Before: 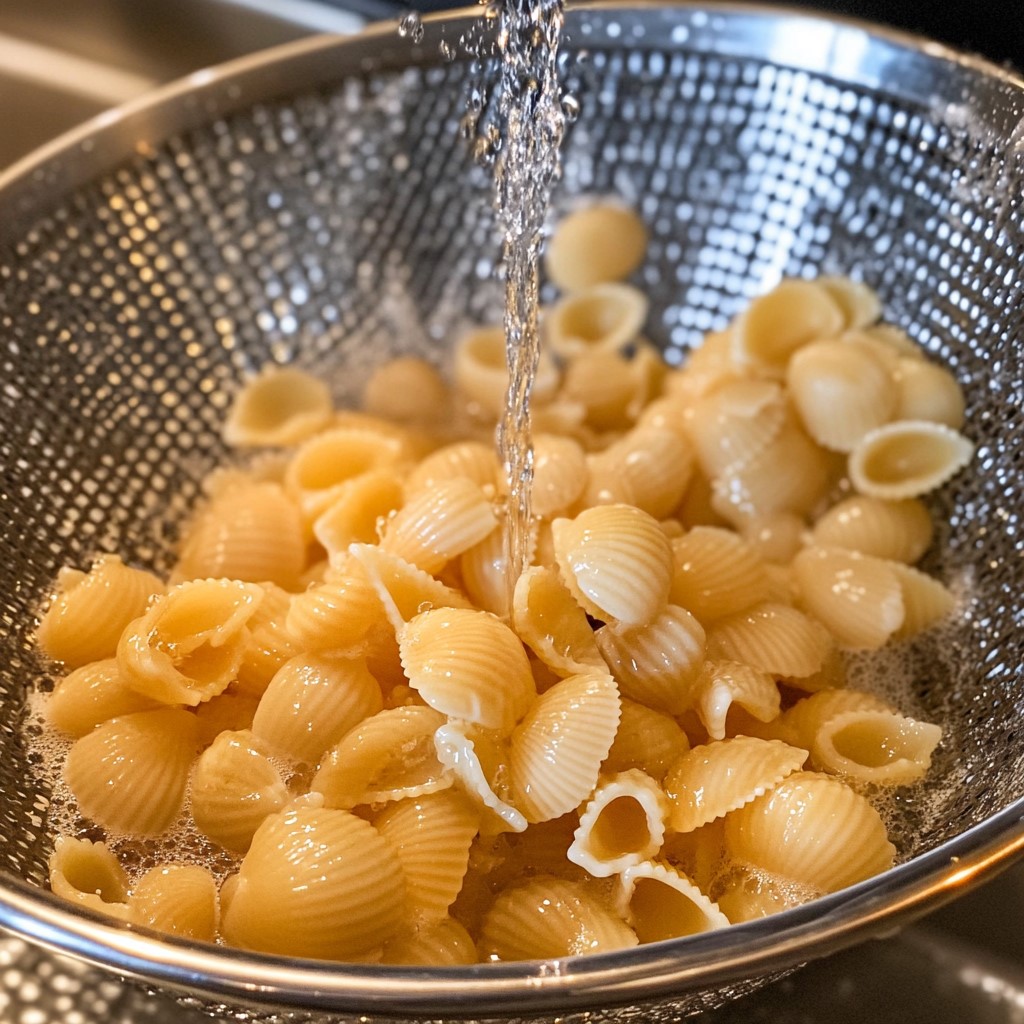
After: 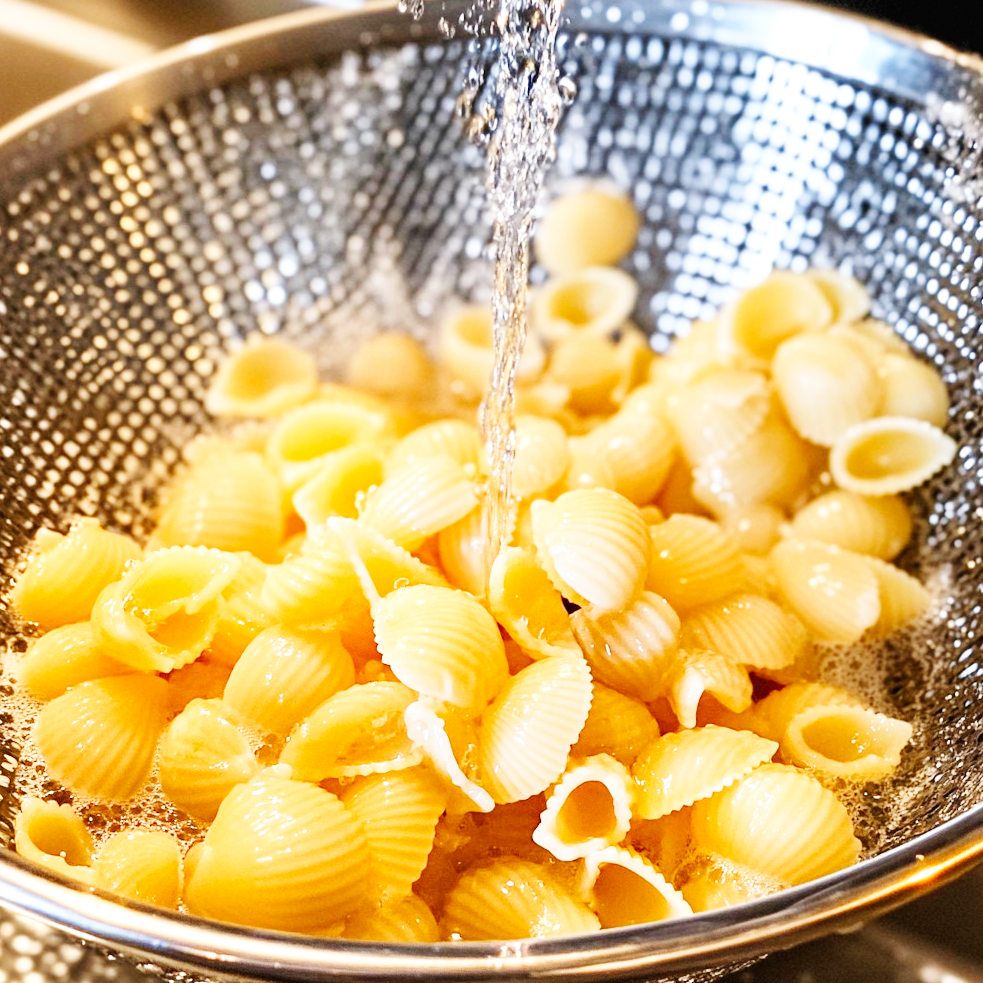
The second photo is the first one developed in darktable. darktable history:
crop and rotate: angle -2.38°
contrast equalizer: y [[0.5 ×6], [0.5 ×6], [0.5, 0.5, 0.501, 0.545, 0.707, 0.863], [0 ×6], [0 ×6]]
base curve: curves: ch0 [(0, 0.003) (0.001, 0.002) (0.006, 0.004) (0.02, 0.022) (0.048, 0.086) (0.094, 0.234) (0.162, 0.431) (0.258, 0.629) (0.385, 0.8) (0.548, 0.918) (0.751, 0.988) (1, 1)], preserve colors none
